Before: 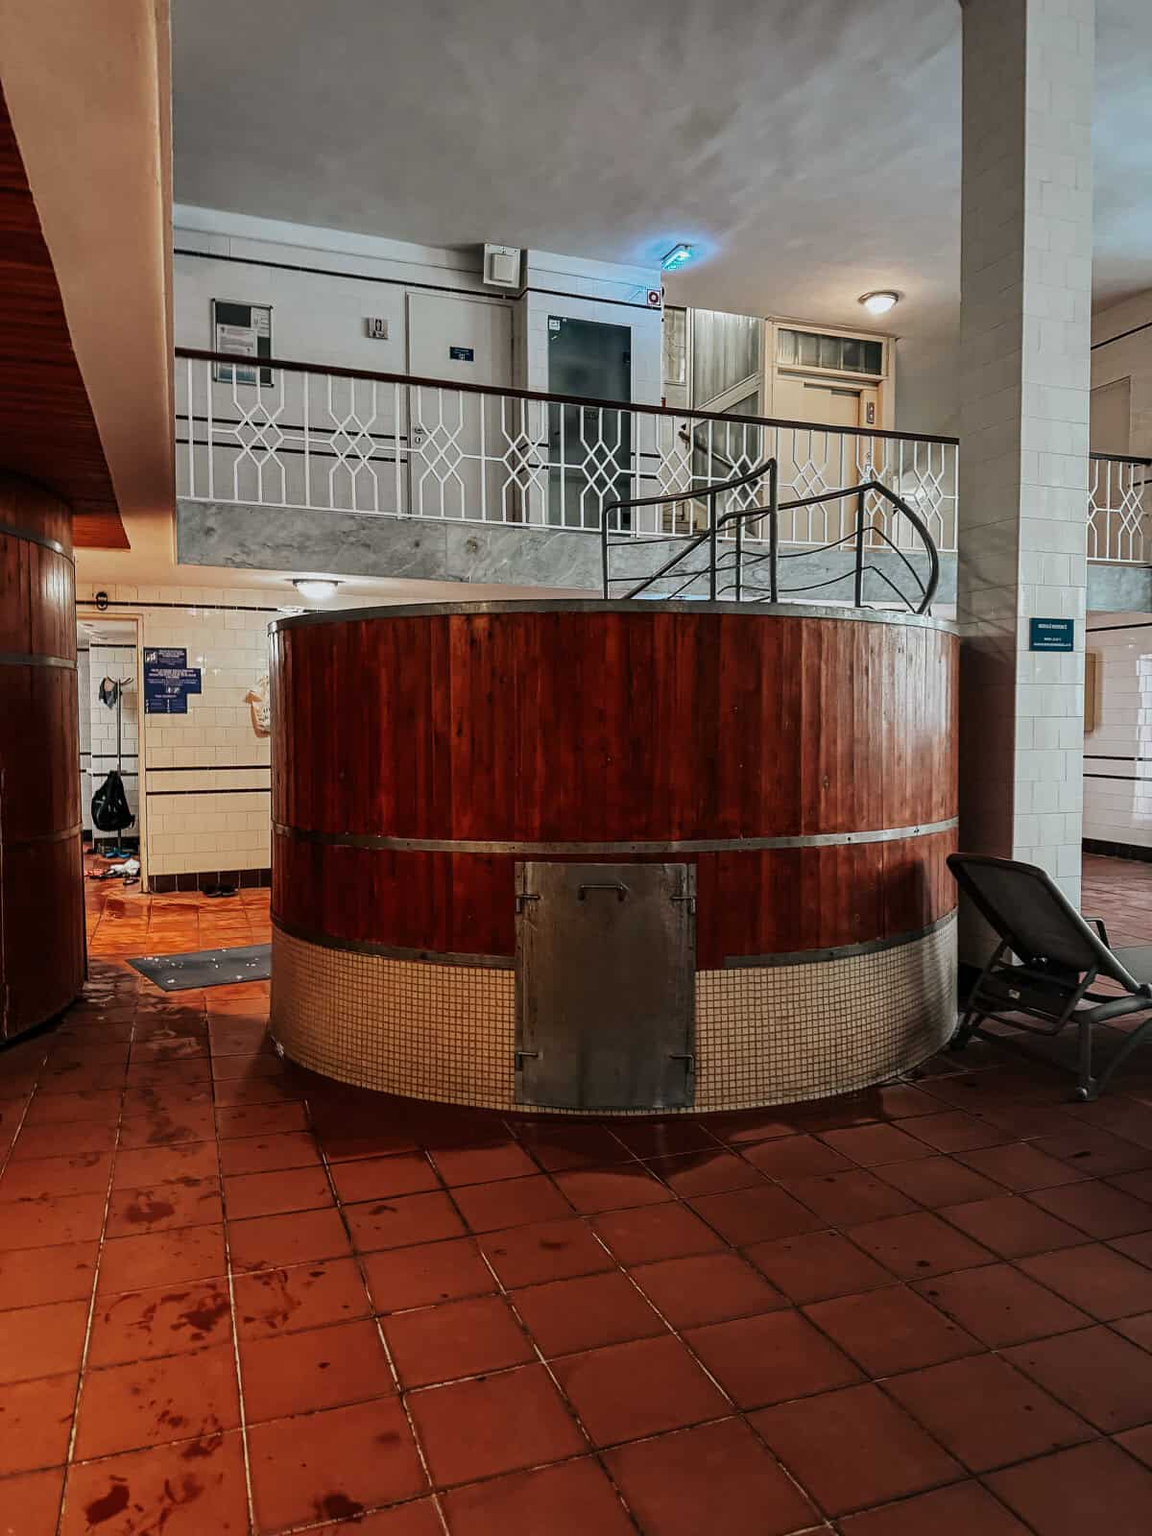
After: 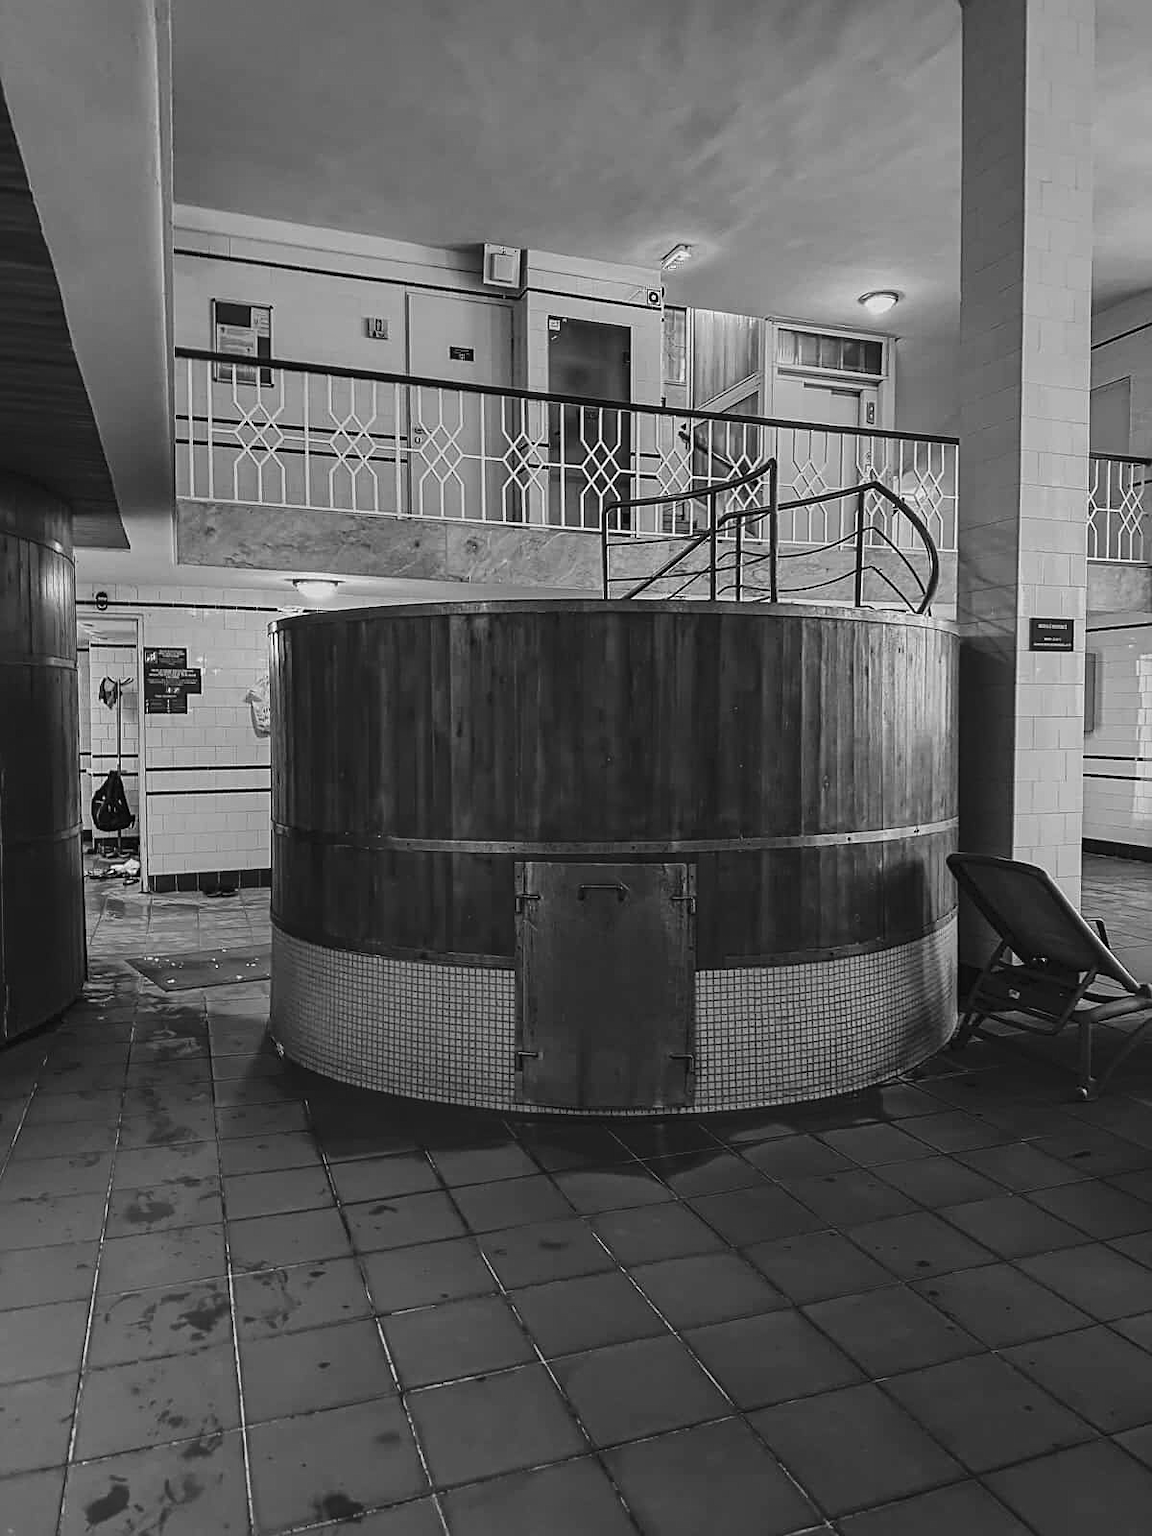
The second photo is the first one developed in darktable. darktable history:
tone equalizer: on, module defaults
monochrome: on, module defaults
color balance rgb: shadows lift › luminance 1%, shadows lift › chroma 0.2%, shadows lift › hue 20°, power › luminance 1%, power › chroma 0.4%, power › hue 34°, highlights gain › luminance 0.8%, highlights gain › chroma 0.4%, highlights gain › hue 44°, global offset › chroma 0.4%, global offset › hue 34°, white fulcrum 0.08 EV, linear chroma grading › shadows -7%, linear chroma grading › highlights -7%, linear chroma grading › global chroma -10%, linear chroma grading › mid-tones -8%, perceptual saturation grading › global saturation -28%, perceptual saturation grading › highlights -20%, perceptual saturation grading › mid-tones -24%, perceptual saturation grading › shadows -24%, perceptual brilliance grading › global brilliance -1%, perceptual brilliance grading › highlights -1%, perceptual brilliance grading › mid-tones -1%, perceptual brilliance grading › shadows -1%, global vibrance -17%, contrast -6%
sharpen: on, module defaults
